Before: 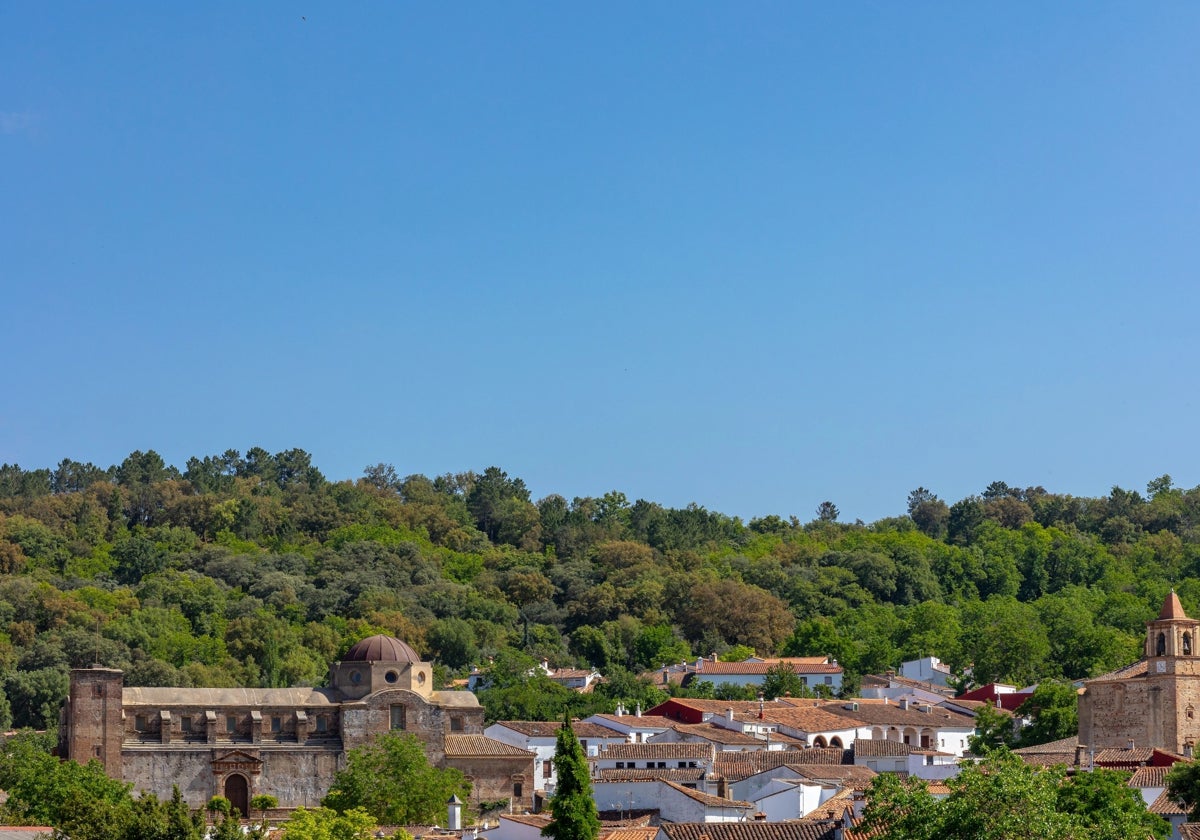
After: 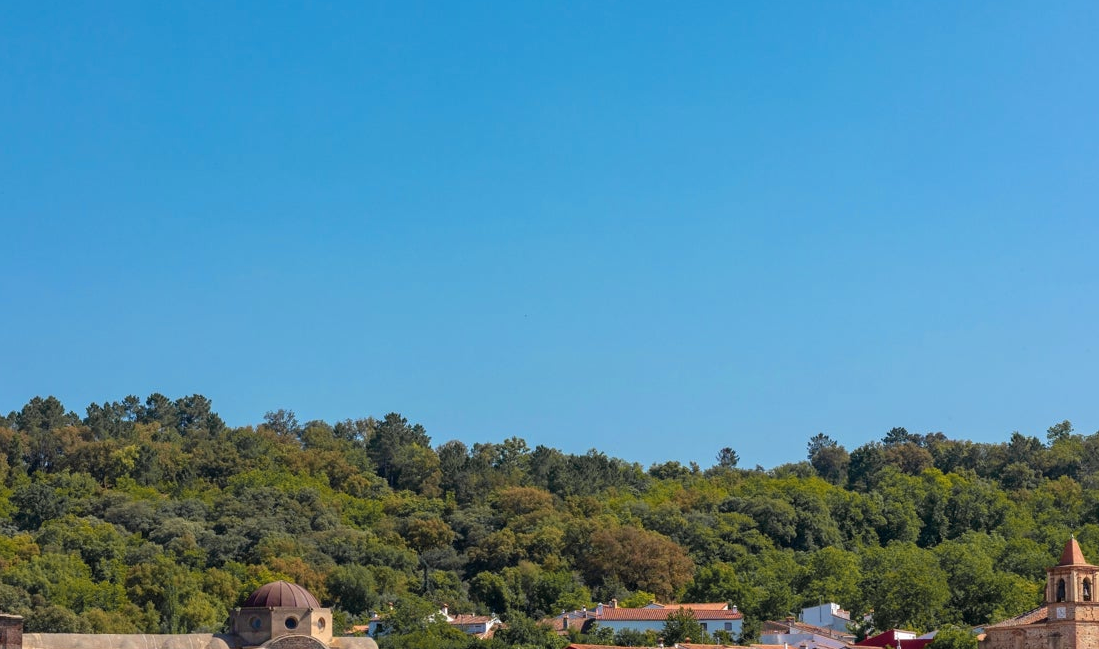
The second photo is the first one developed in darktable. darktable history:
velvia: strength 9.67%
crop: left 8.363%, top 6.53%, bottom 15.208%
color zones: curves: ch1 [(0.29, 0.492) (0.373, 0.185) (0.509, 0.481)]; ch2 [(0.25, 0.462) (0.749, 0.457)]
